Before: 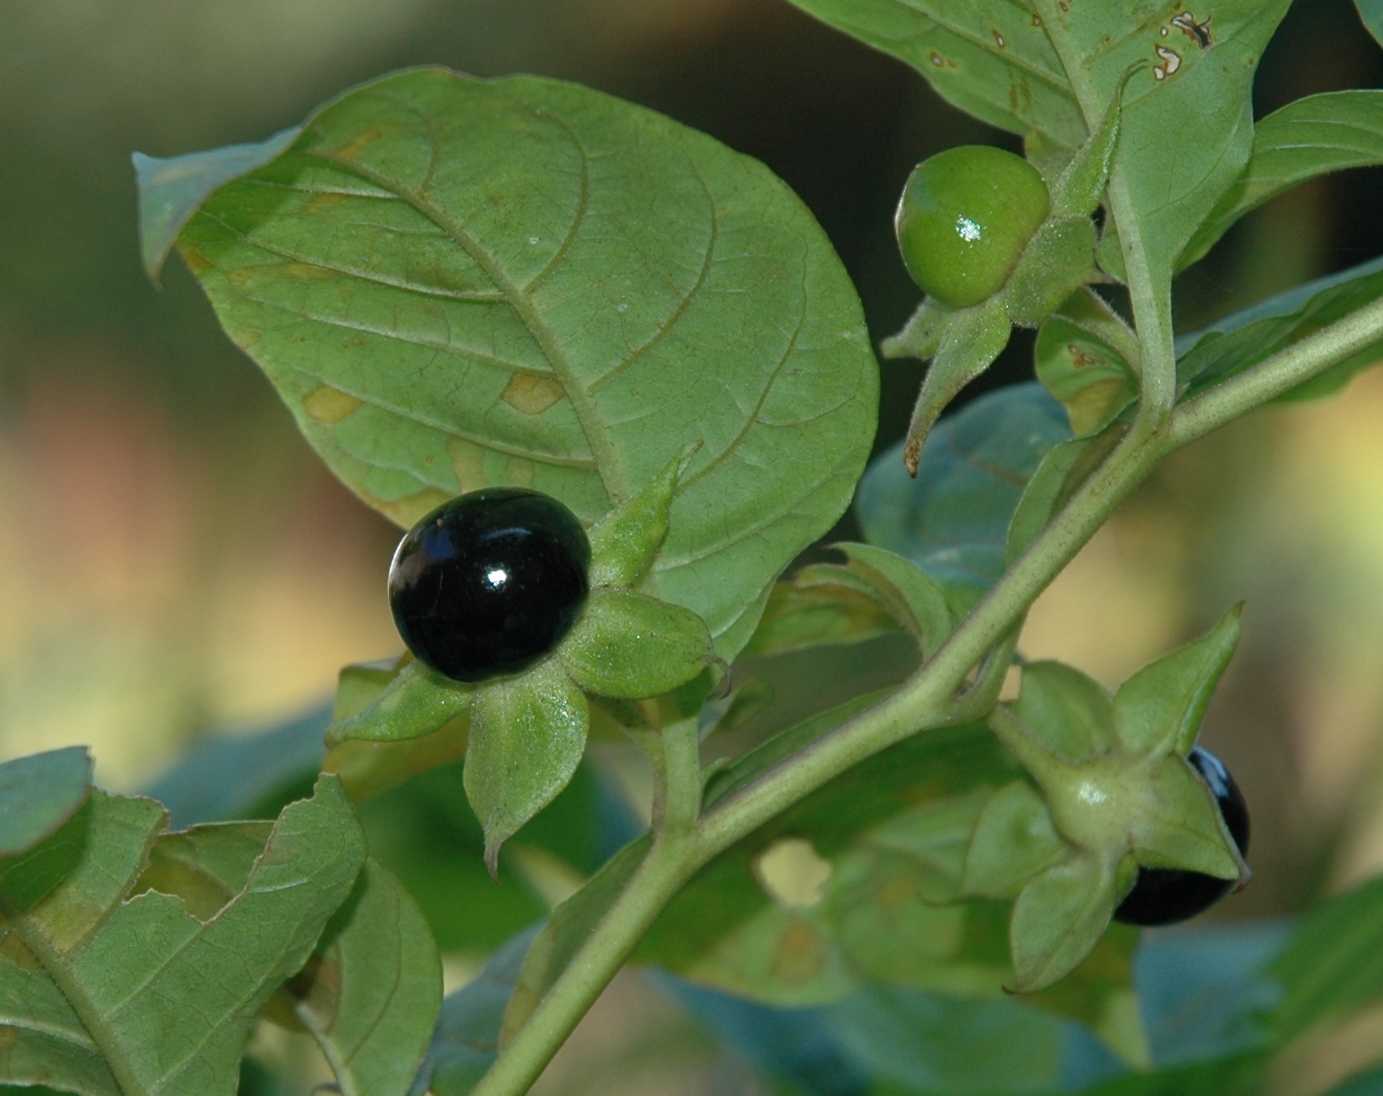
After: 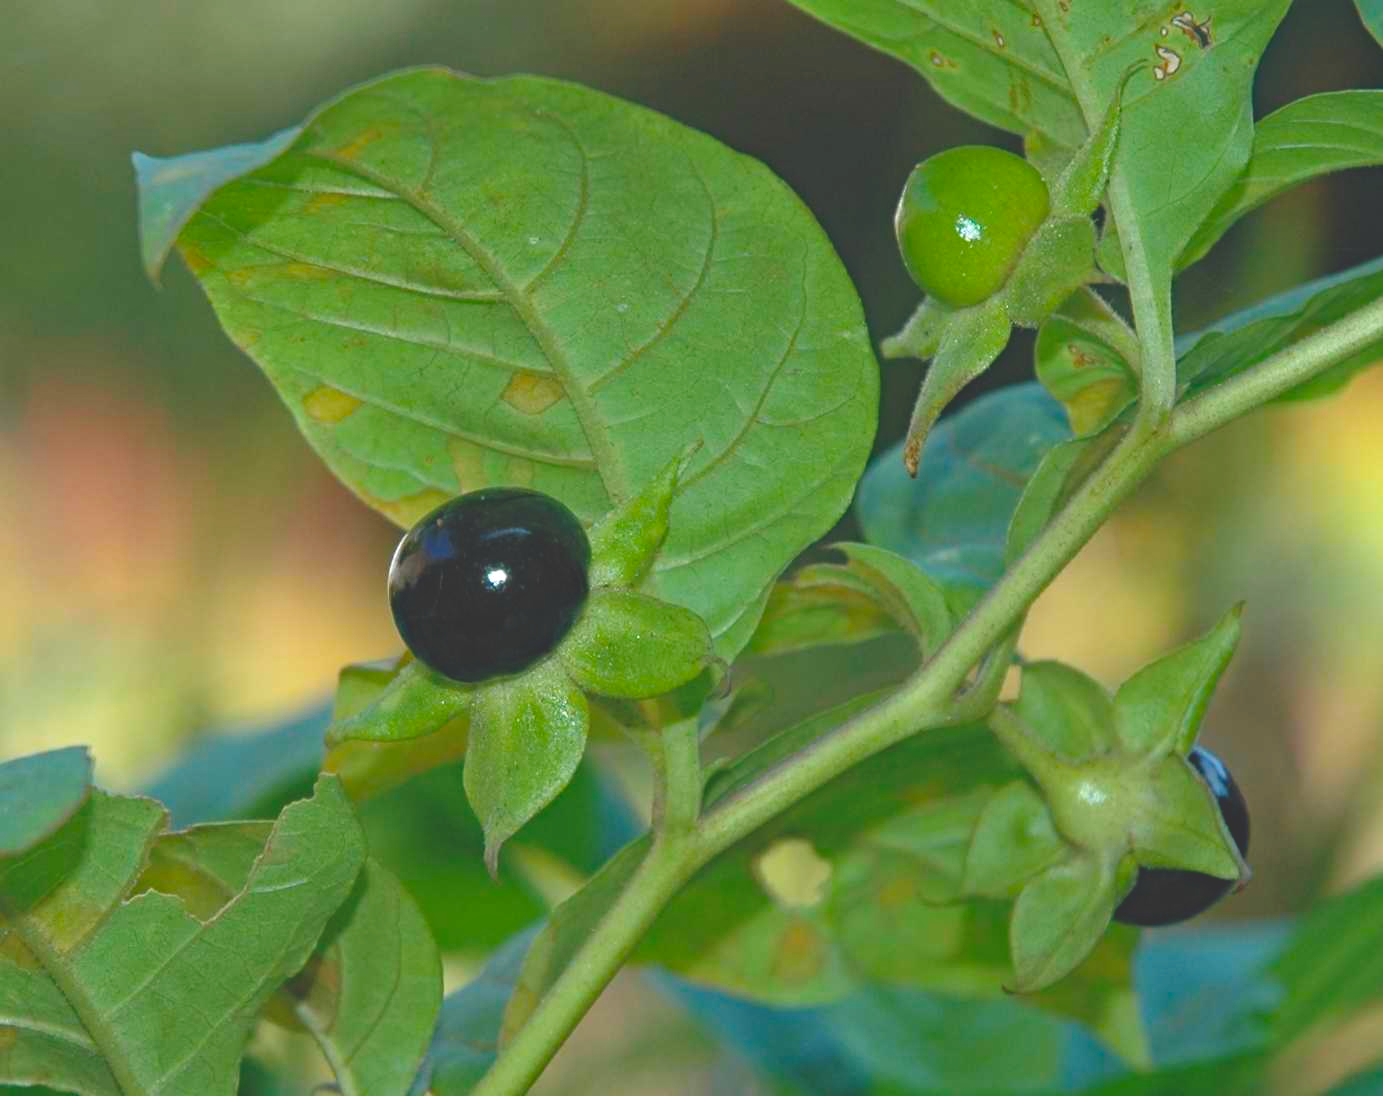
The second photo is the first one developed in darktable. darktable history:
color balance rgb: power › hue 173.4°, global offset › luminance 1.987%, perceptual saturation grading › global saturation 25.792%, contrast -20.397%
haze removal: compatibility mode true, adaptive false
exposure: black level correction 0, exposure 0.699 EV, compensate highlight preservation false
